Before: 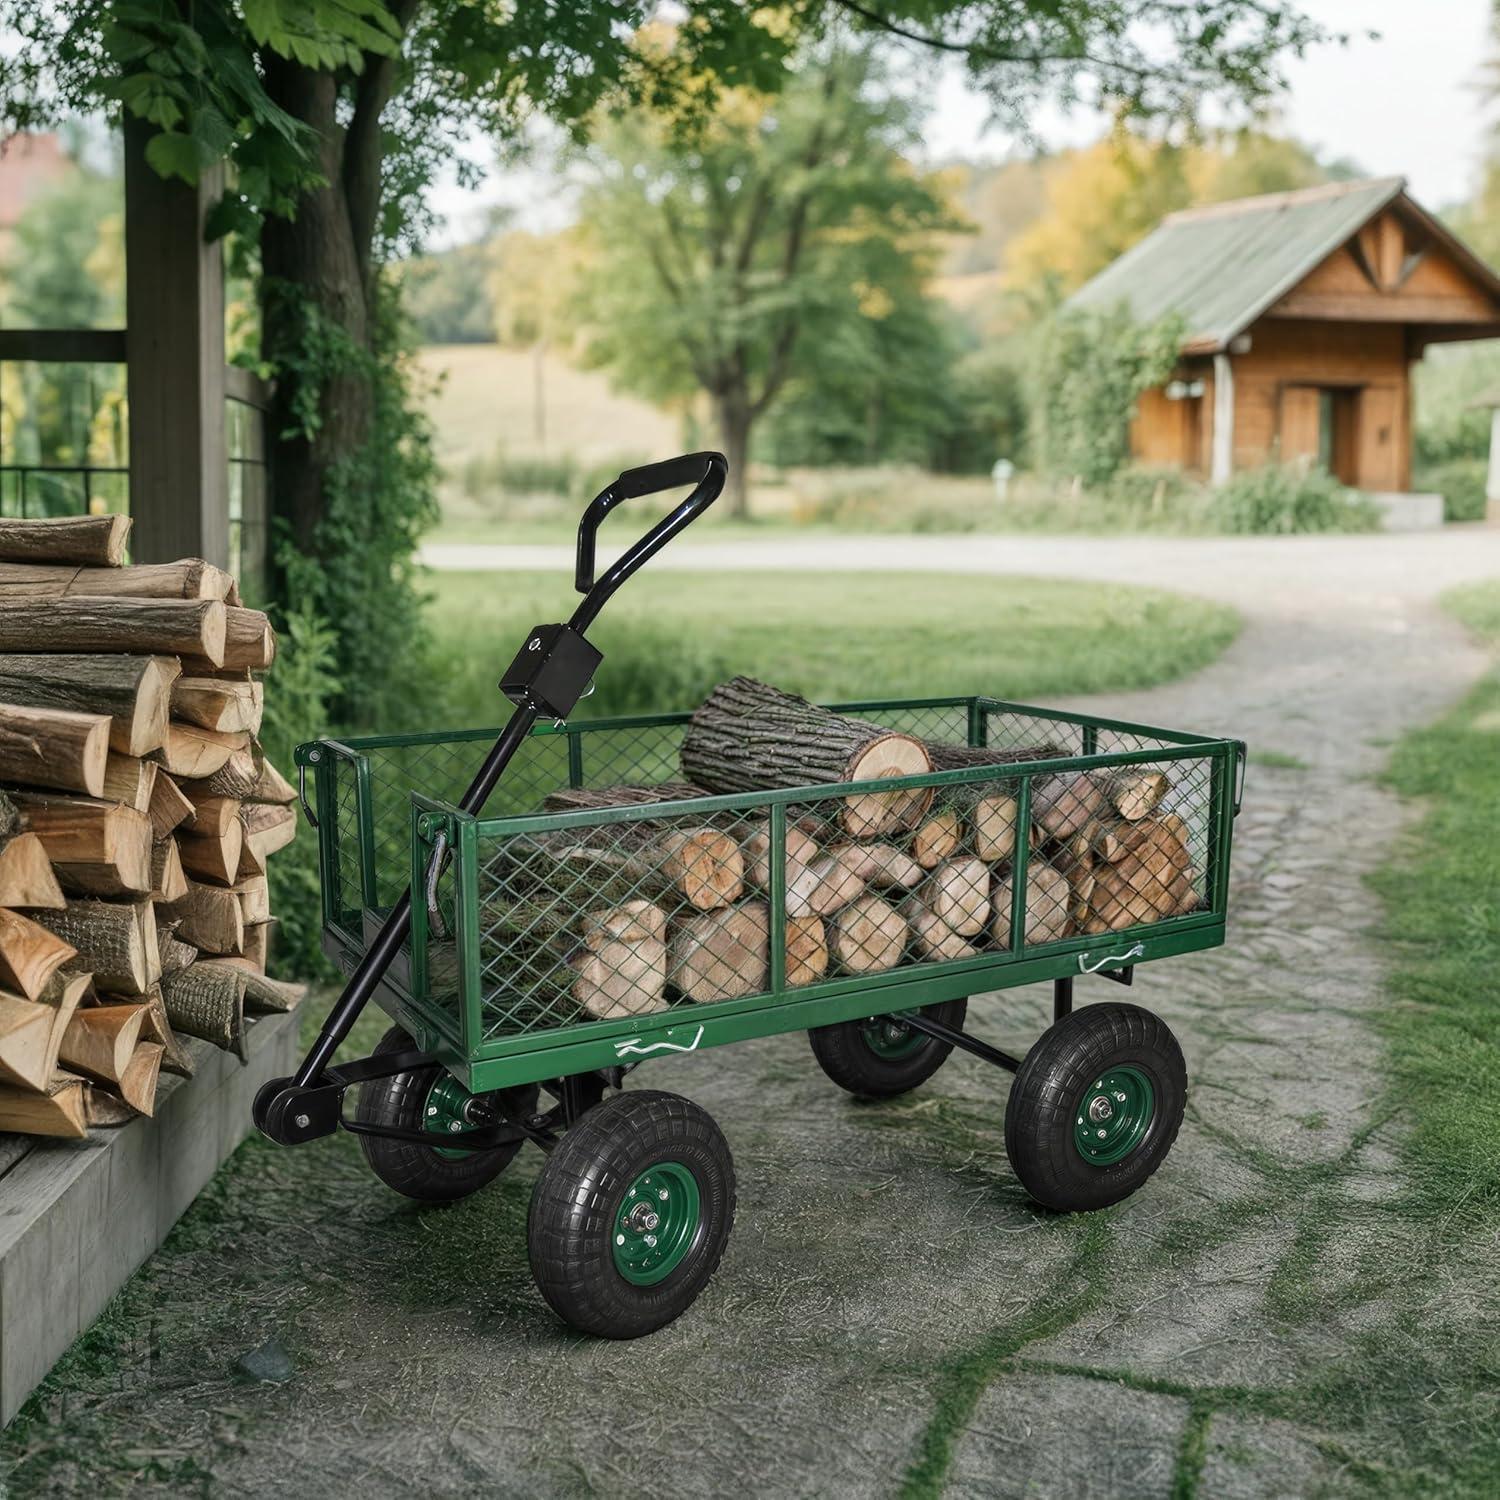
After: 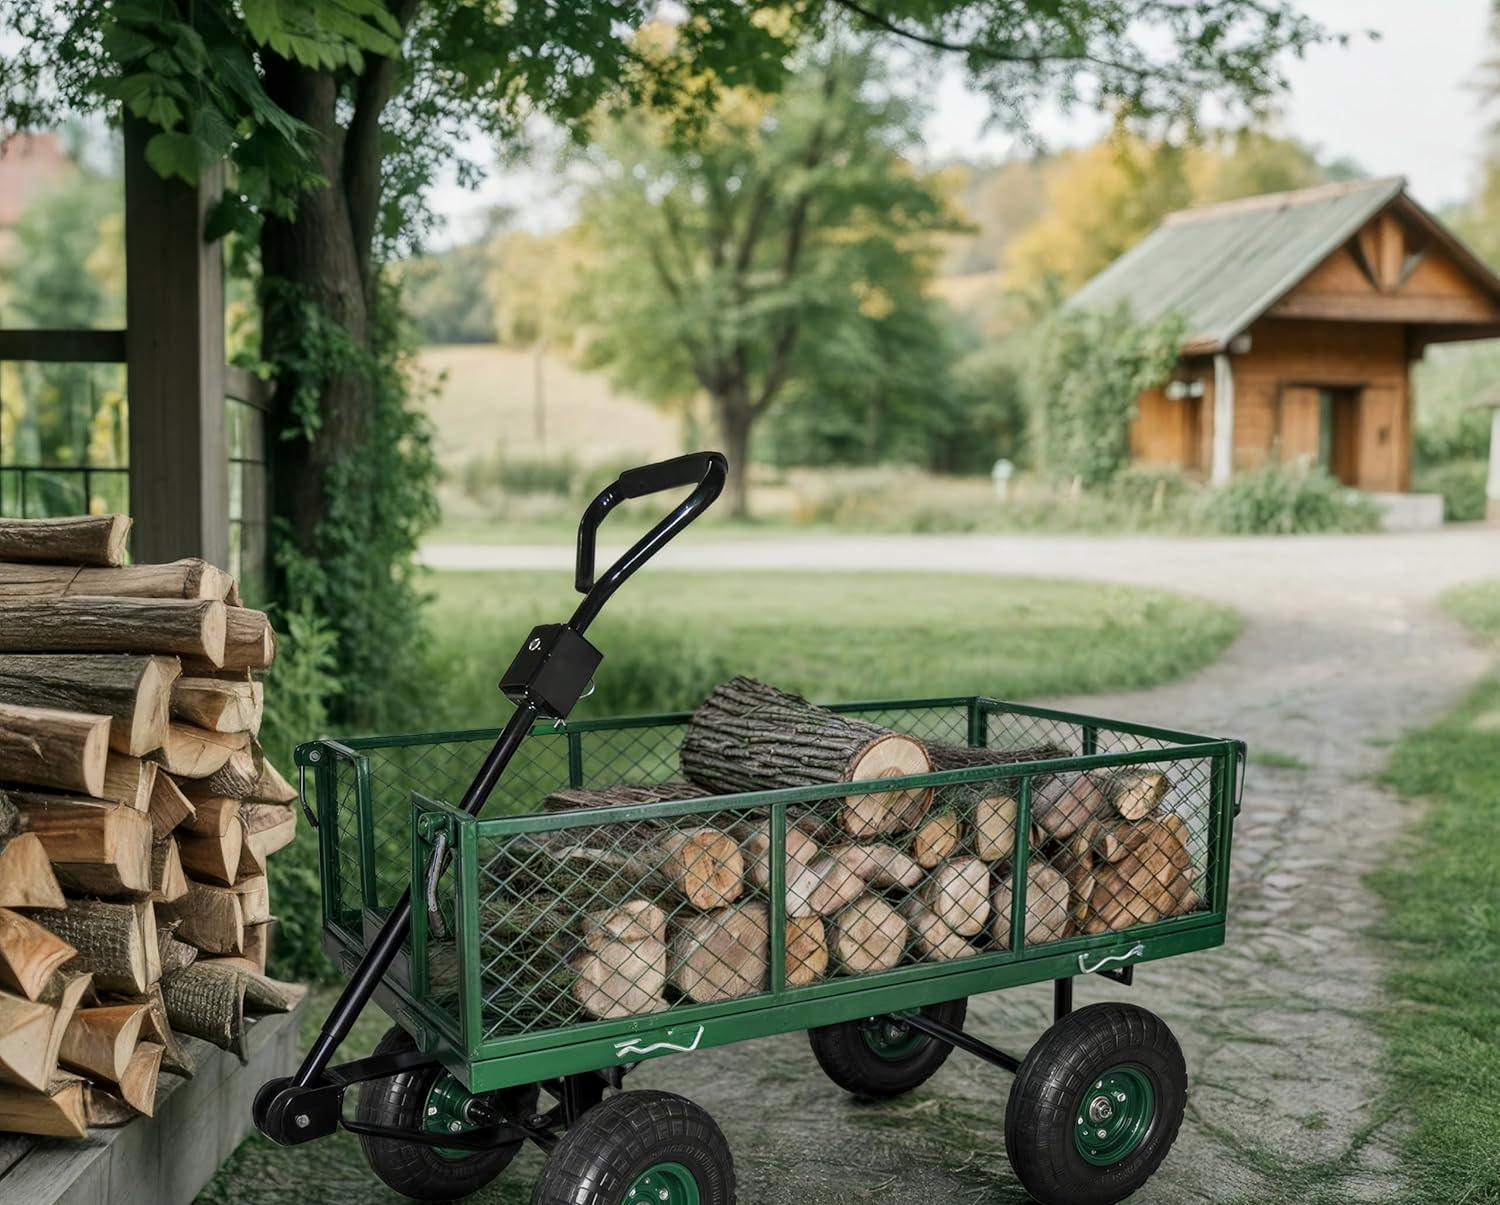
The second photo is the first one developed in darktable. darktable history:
crop: bottom 19.631%
local contrast: mode bilateral grid, contrast 20, coarseness 49, detail 119%, midtone range 0.2
exposure: exposure -0.155 EV, compensate exposure bias true, compensate highlight preservation false
